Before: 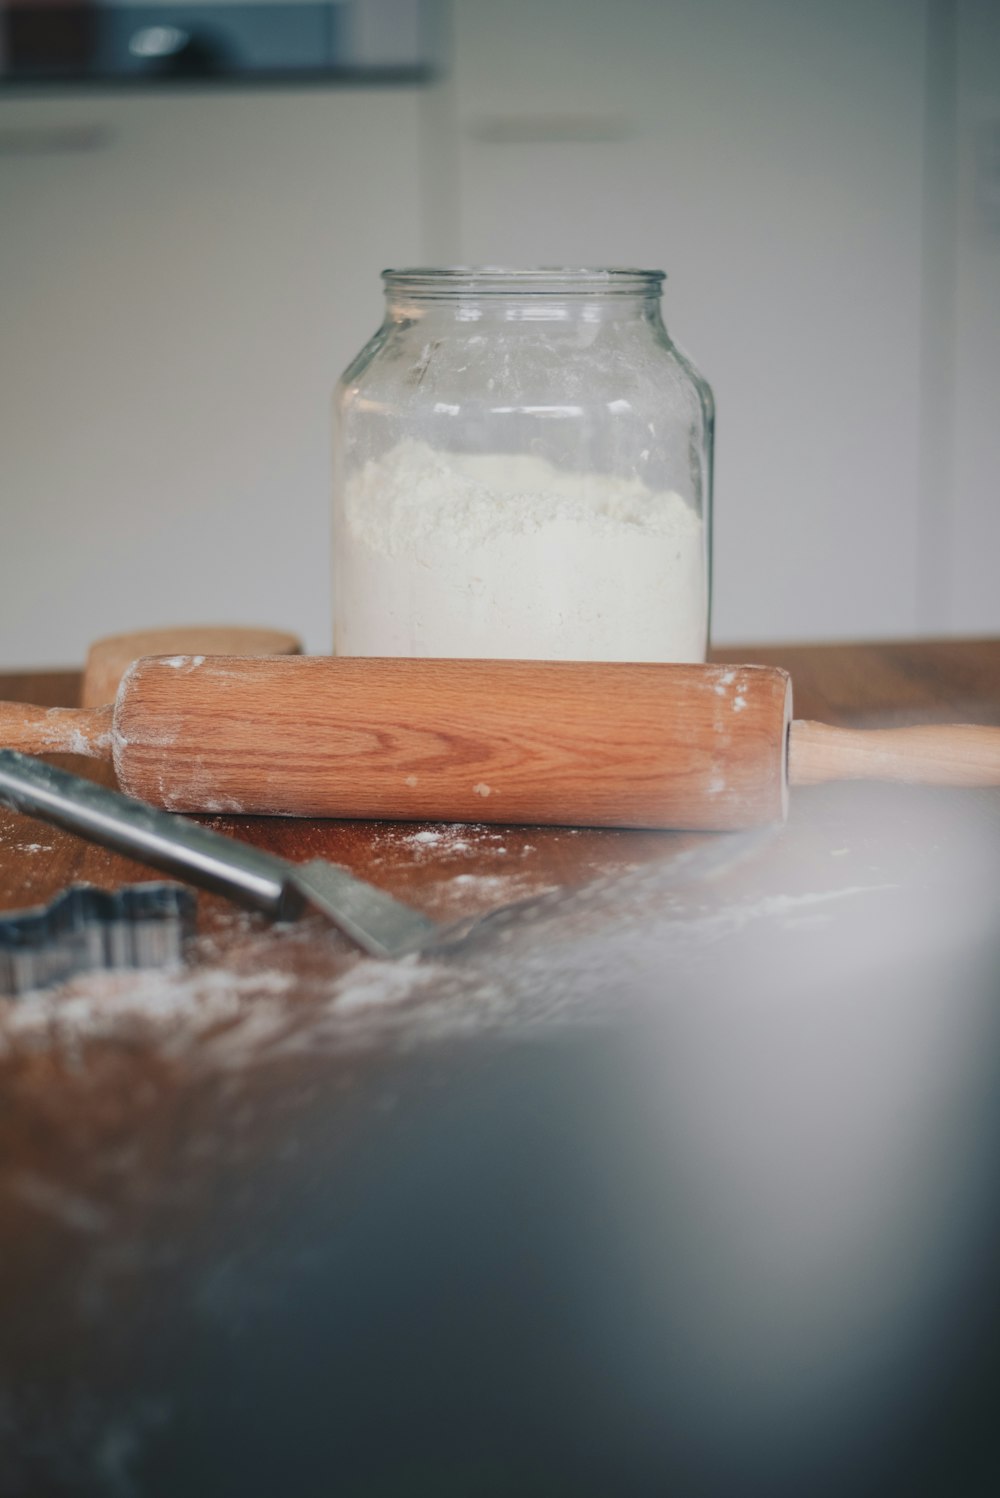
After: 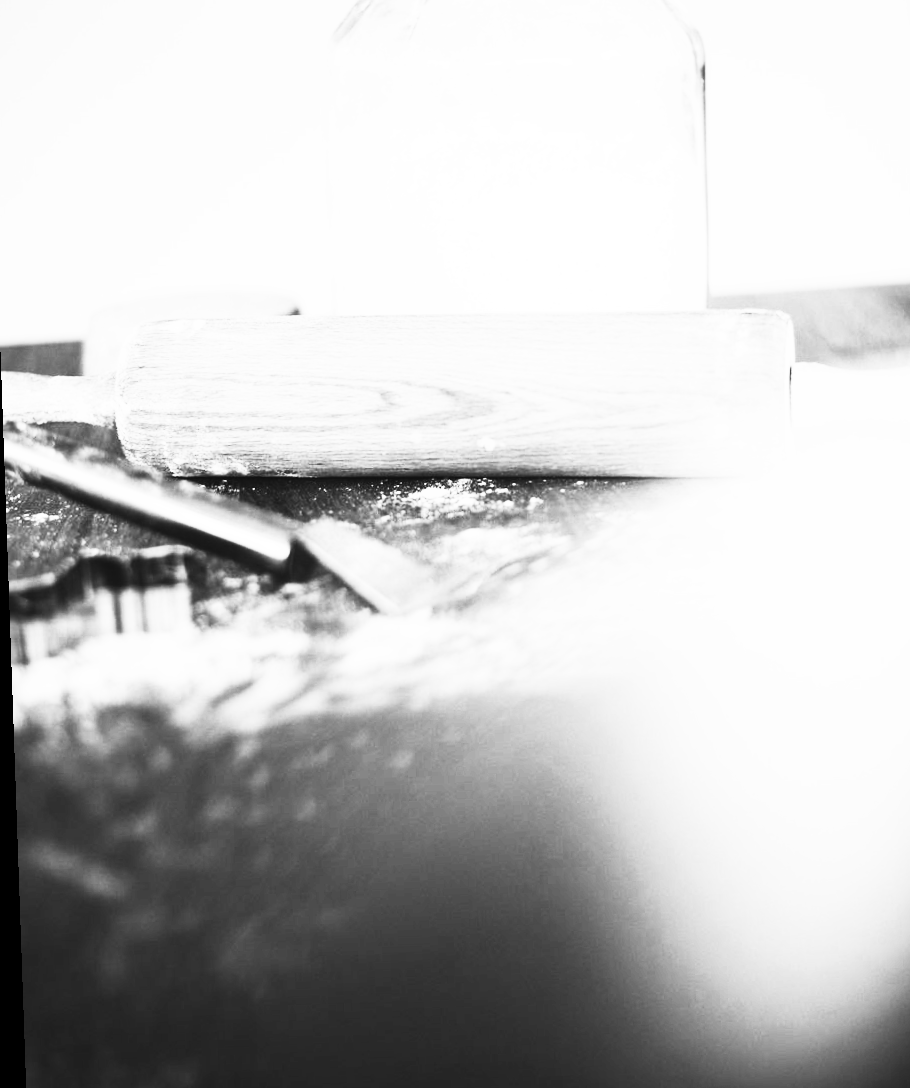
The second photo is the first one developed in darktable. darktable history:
rgb curve: curves: ch0 [(0, 0) (0.21, 0.15) (0.24, 0.21) (0.5, 0.75) (0.75, 0.96) (0.89, 0.99) (1, 1)]; ch1 [(0, 0.02) (0.21, 0.13) (0.25, 0.2) (0.5, 0.67) (0.75, 0.9) (0.89, 0.97) (1, 1)]; ch2 [(0, 0.02) (0.21, 0.13) (0.25, 0.2) (0.5, 0.67) (0.75, 0.9) (0.89, 0.97) (1, 1)], compensate middle gray true
rotate and perspective: rotation -2°, crop left 0.022, crop right 0.978, crop top 0.049, crop bottom 0.951
contrast brightness saturation: contrast 0.53, brightness 0.47, saturation -1
crop: top 20.916%, right 9.437%, bottom 0.316%
